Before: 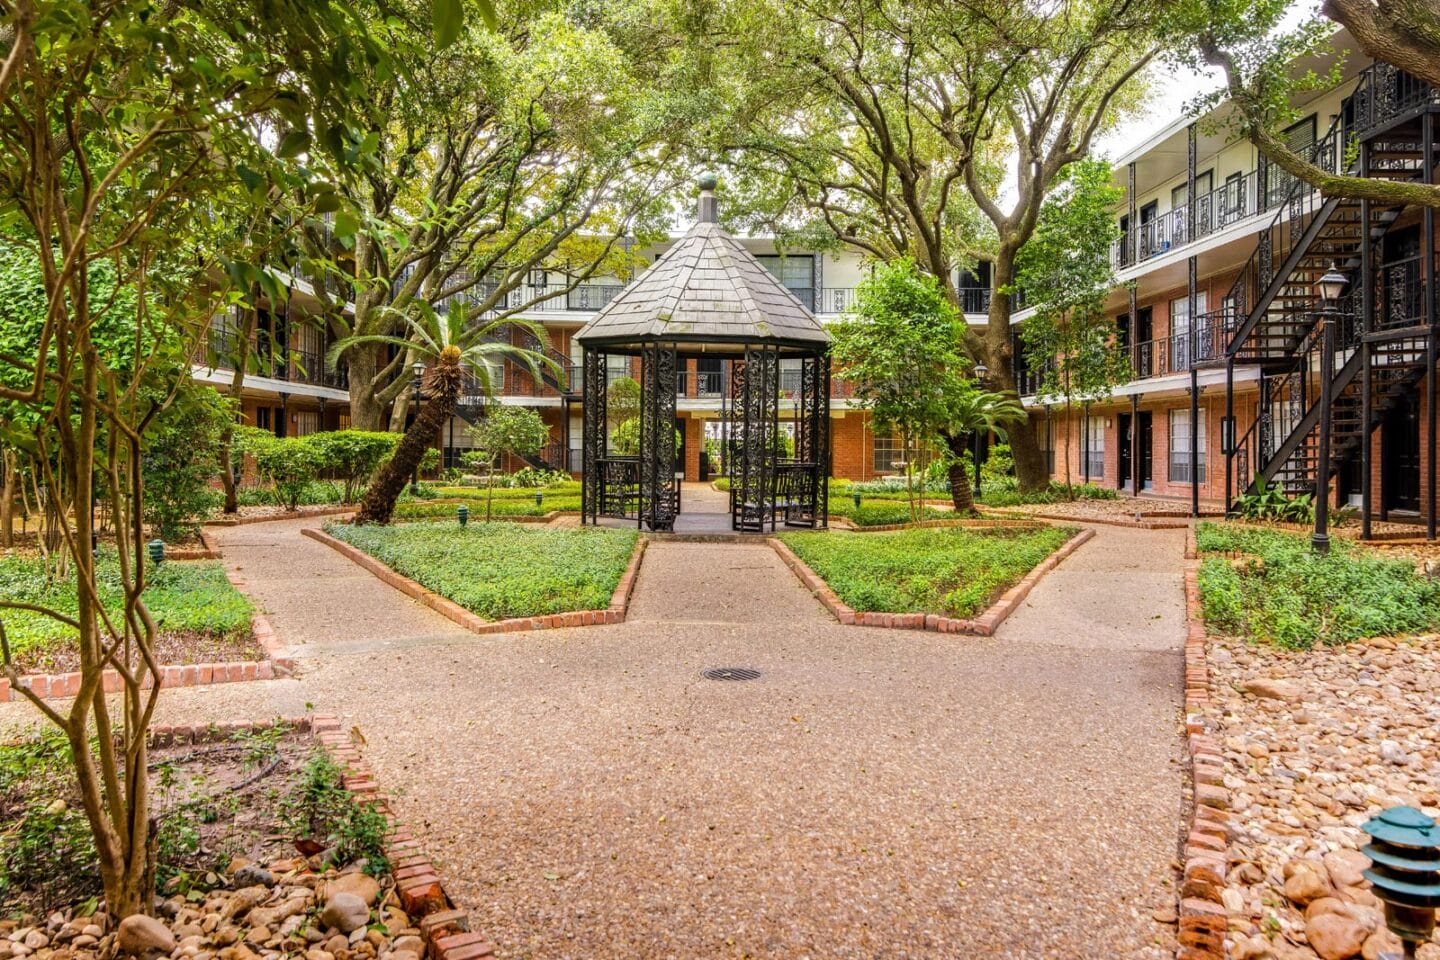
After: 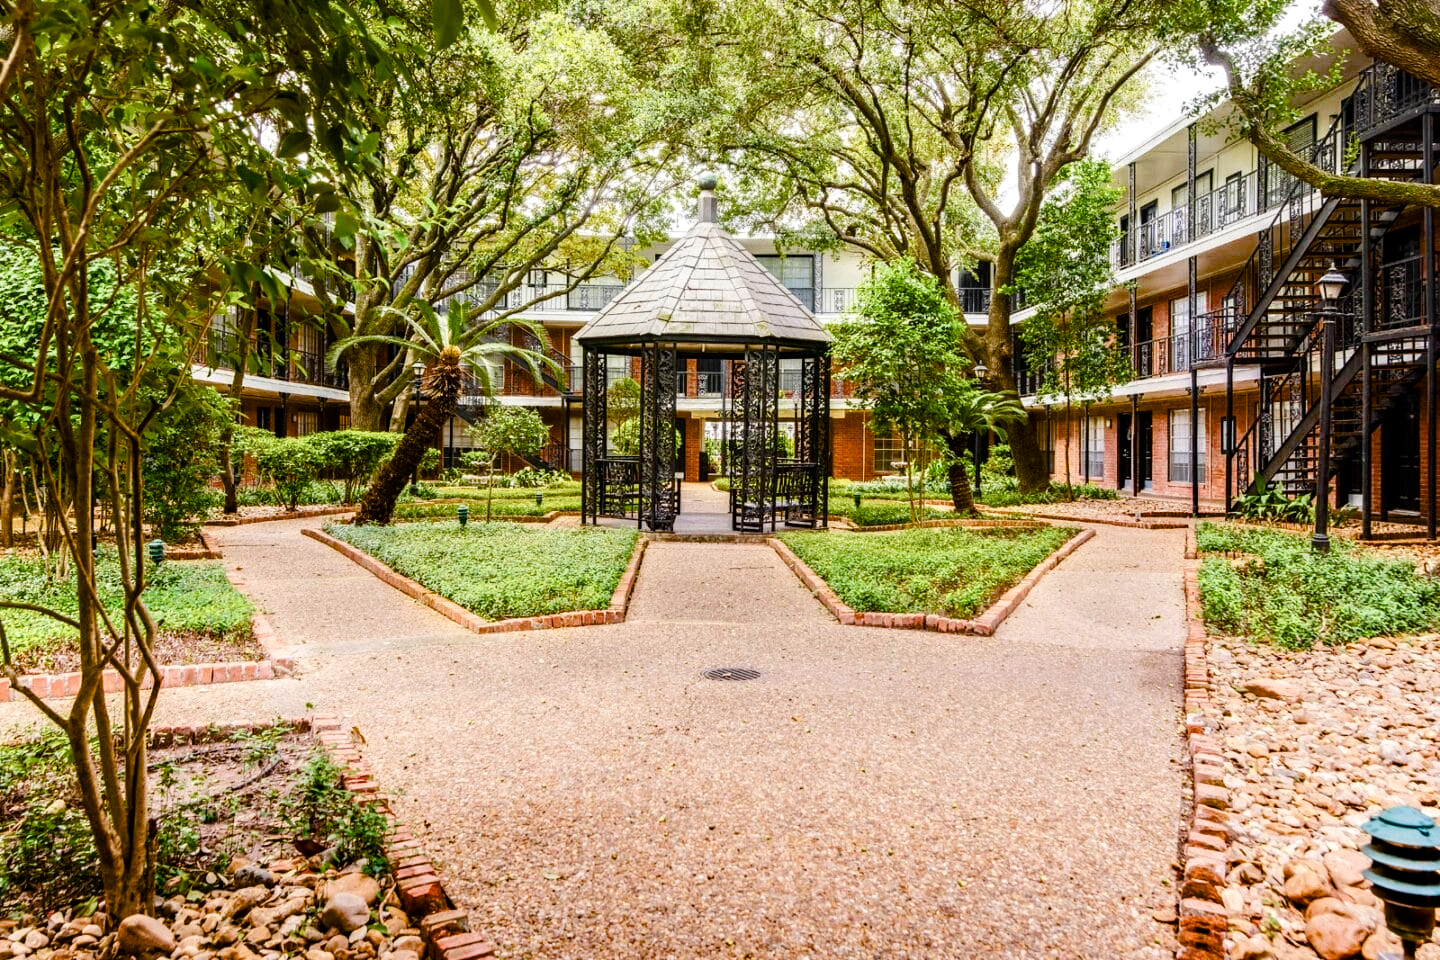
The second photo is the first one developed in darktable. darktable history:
exposure: compensate highlight preservation false
shadows and highlights: shadows 11.07, white point adjustment 1.21, highlights -1.84, soften with gaussian
tone curve: curves: ch0 [(0, 0) (0.004, 0.001) (0.133, 0.112) (0.325, 0.362) (0.832, 0.893) (1, 1)], color space Lab, linked channels, preserve colors none
color balance rgb: power › luminance 1.497%, linear chroma grading › shadows -1.516%, linear chroma grading › highlights -14.378%, linear chroma grading › global chroma -9.467%, linear chroma grading › mid-tones -9.562%, perceptual saturation grading › global saturation 44.65%, perceptual saturation grading › highlights -50.604%, perceptual saturation grading › shadows 30.905%, global vibrance 1.341%, saturation formula JzAzBz (2021)
